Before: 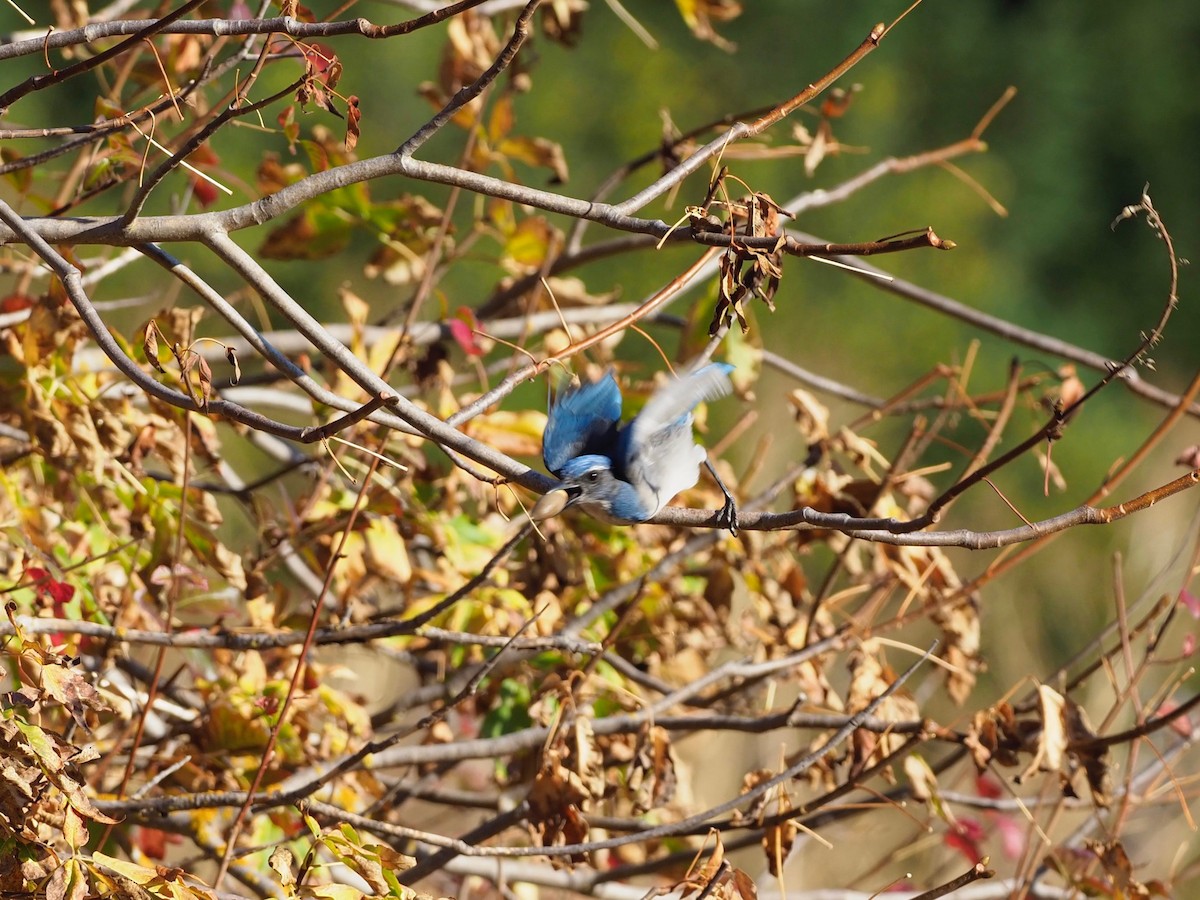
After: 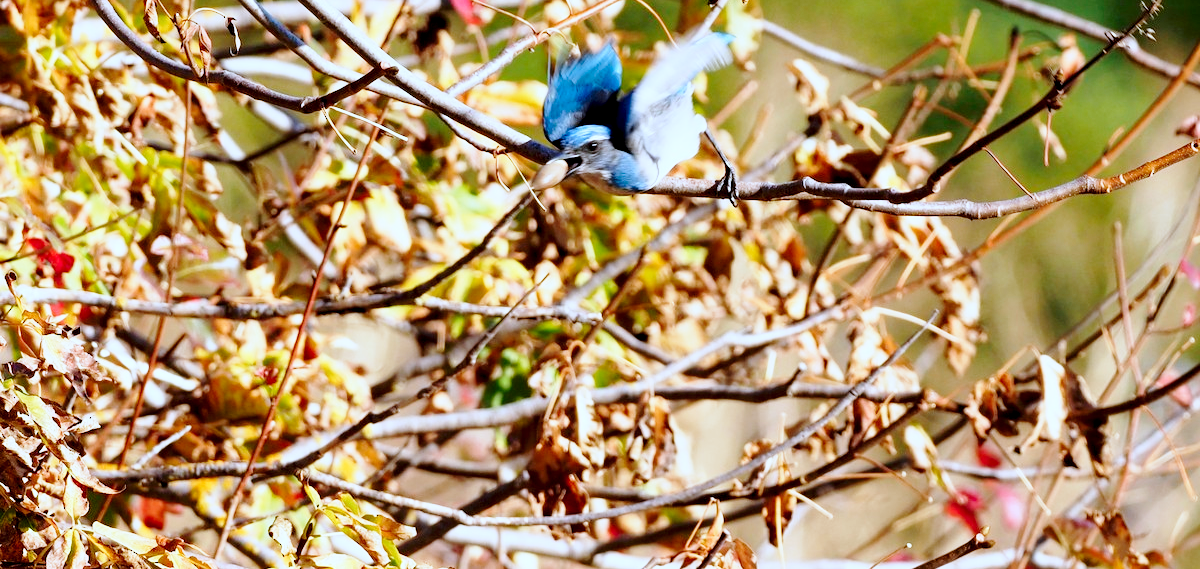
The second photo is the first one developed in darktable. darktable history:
exposure: black level correction 0.013, compensate exposure bias true, compensate highlight preservation false
crop and rotate: top 36.715%
base curve: curves: ch0 [(0, 0) (0.028, 0.03) (0.121, 0.232) (0.46, 0.748) (0.859, 0.968) (1, 1)], preserve colors none
color correction: highlights a* -2.23, highlights b* -18.55
